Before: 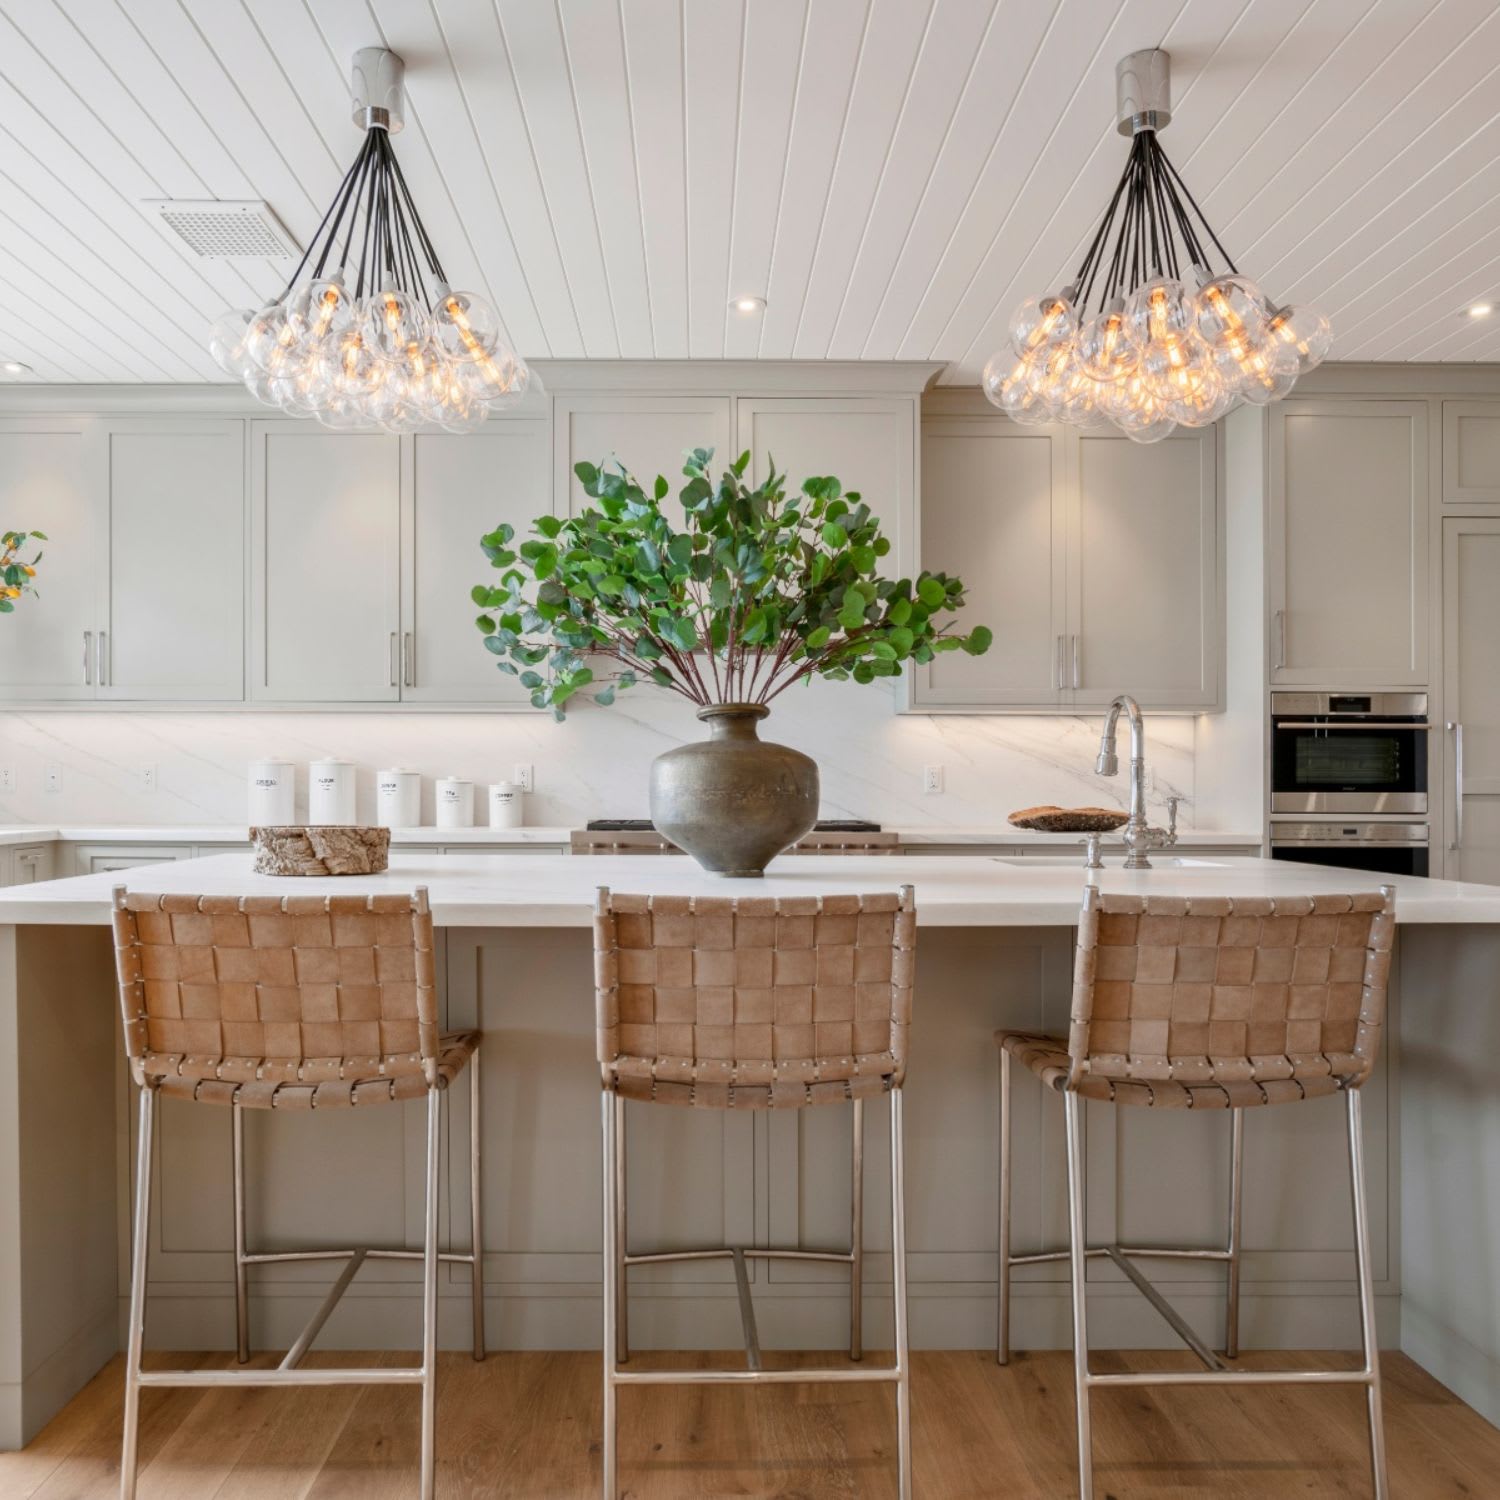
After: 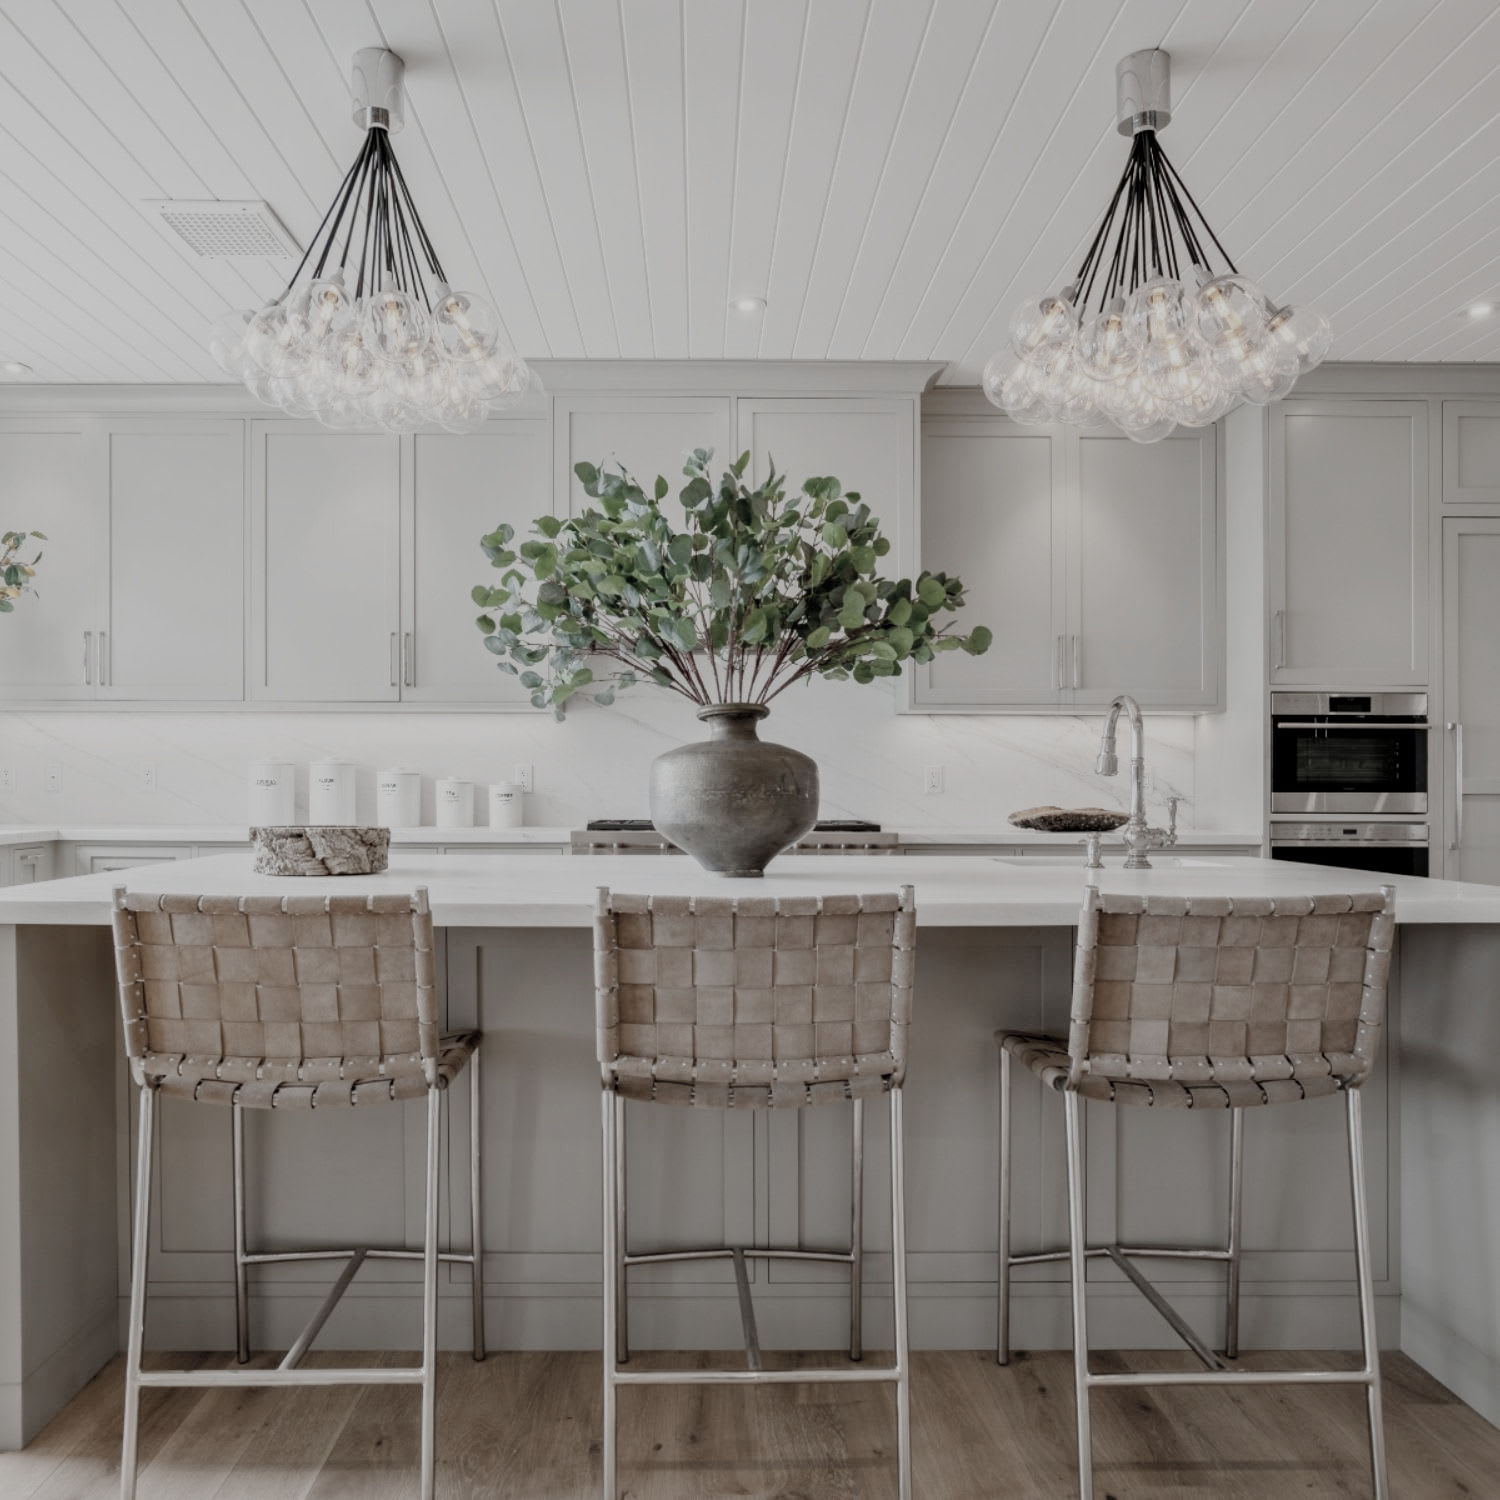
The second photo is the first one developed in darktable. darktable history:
filmic rgb: black relative exposure -6.94 EV, white relative exposure 5.58 EV, hardness 2.86, preserve chrominance no, color science v5 (2021), iterations of high-quality reconstruction 0
color zones: curves: ch1 [(0, 0.34) (0.143, 0.164) (0.286, 0.152) (0.429, 0.176) (0.571, 0.173) (0.714, 0.188) (0.857, 0.199) (1, 0.34)]
